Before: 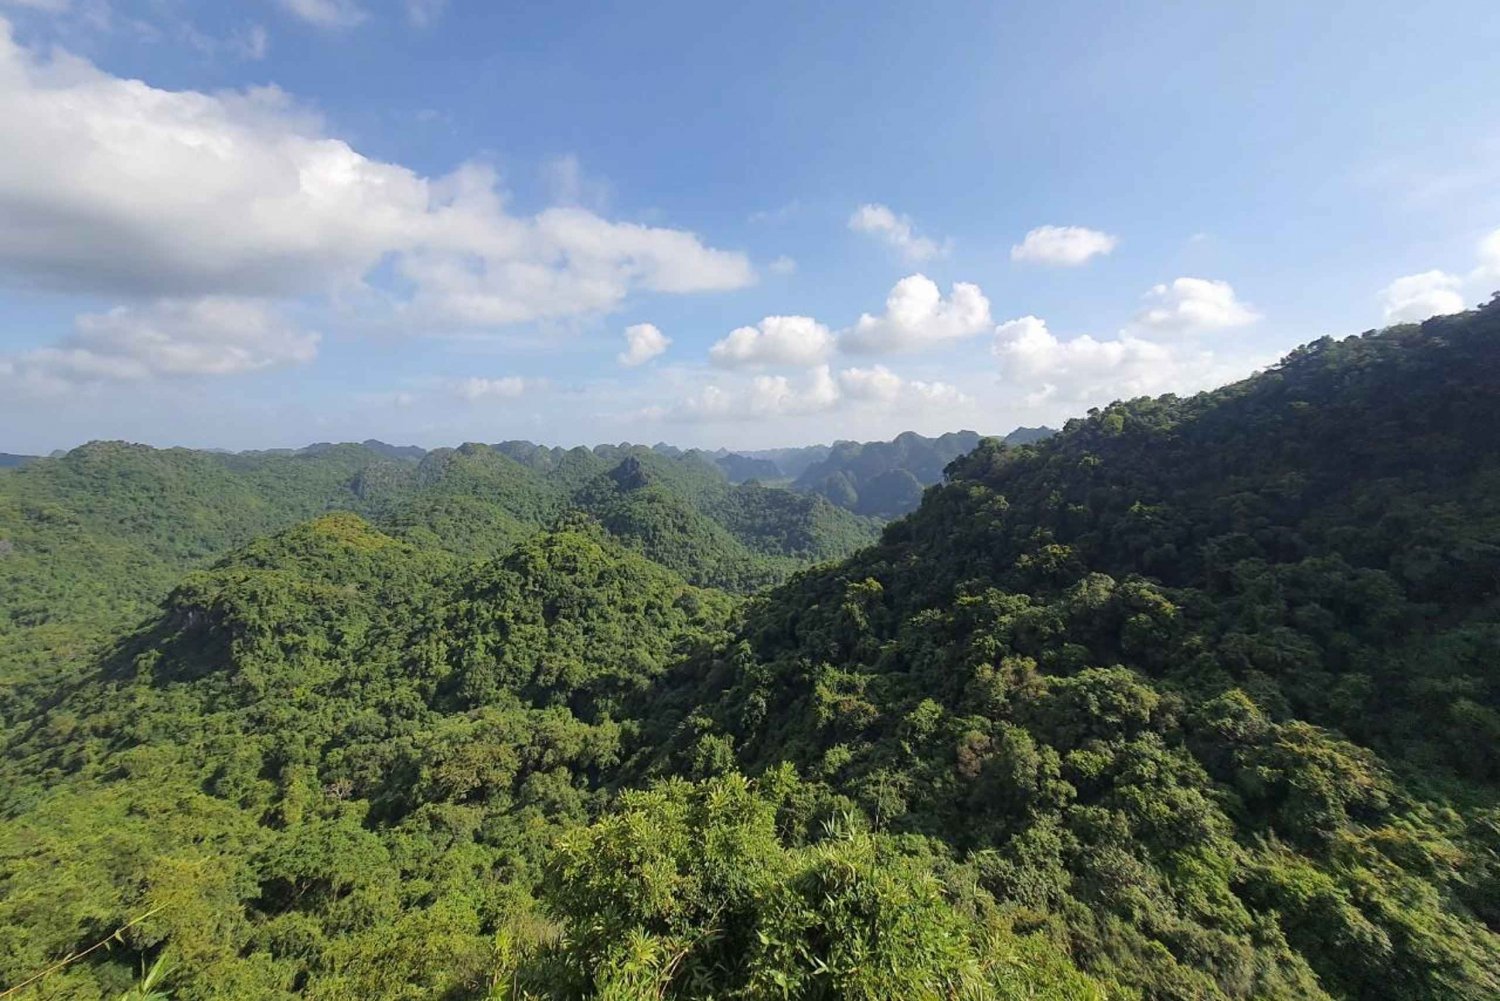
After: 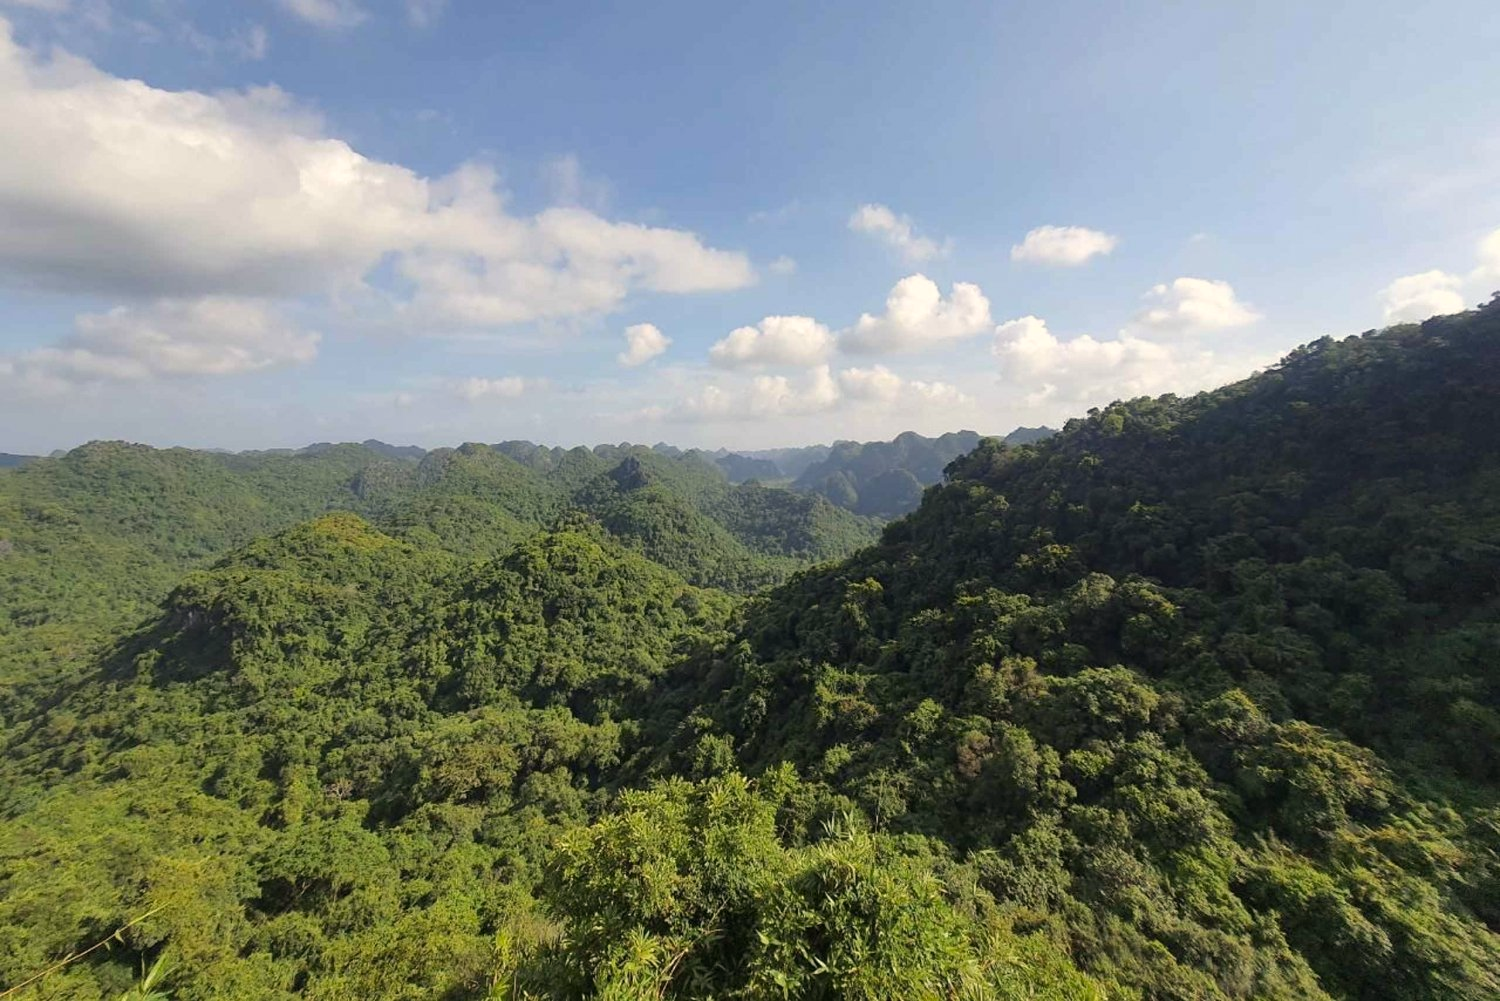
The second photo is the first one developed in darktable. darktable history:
color calibration: x 0.328, y 0.343, temperature 5607.67 K
